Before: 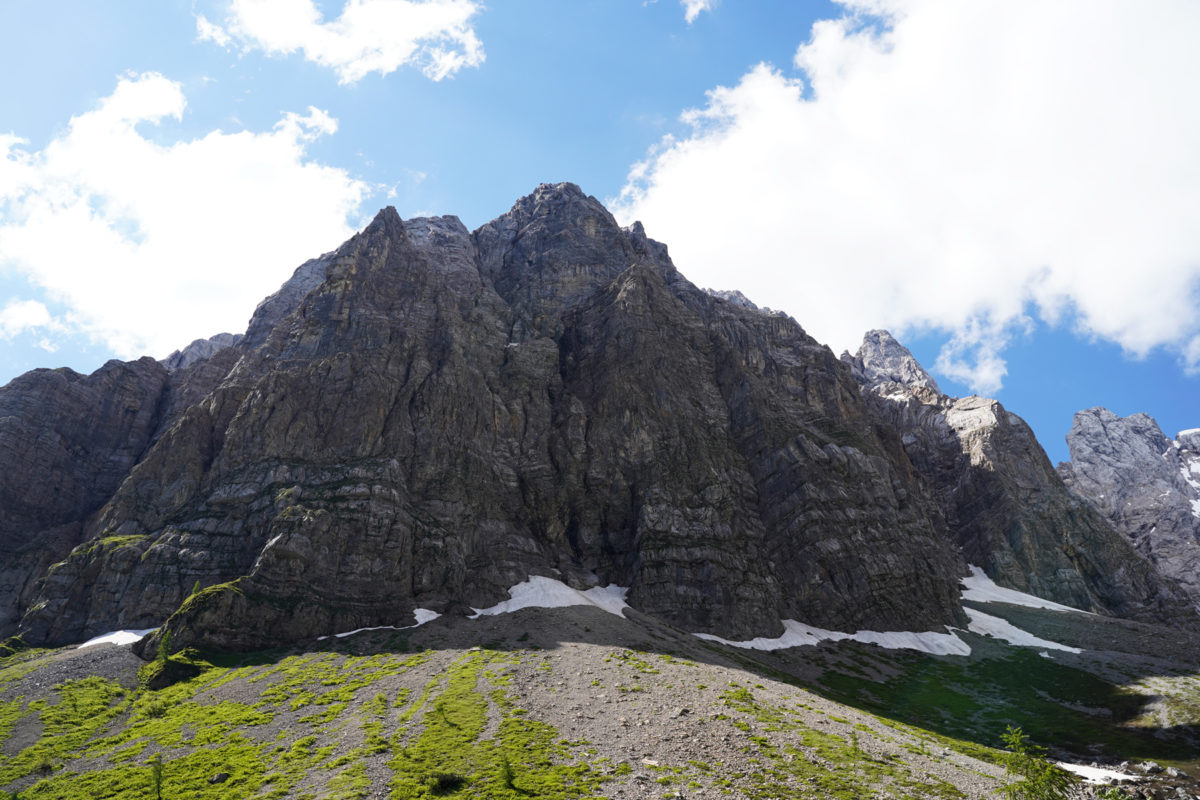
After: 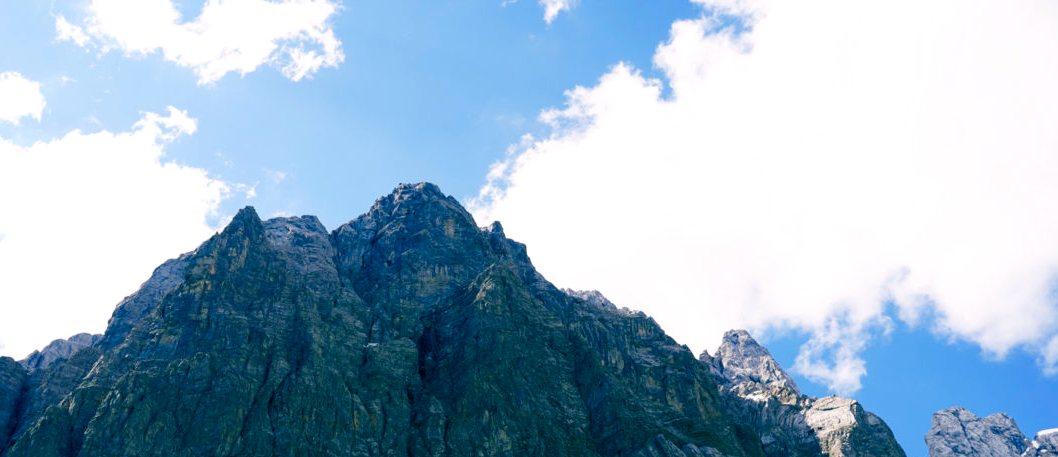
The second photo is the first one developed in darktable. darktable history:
crop and rotate: left 11.812%, bottom 42.776%
color balance rgb: shadows lift › luminance -28.76%, shadows lift › chroma 10%, shadows lift › hue 230°, power › chroma 0.5%, power › hue 215°, highlights gain › luminance 7.14%, highlights gain › chroma 1%, highlights gain › hue 50°, global offset › luminance -0.29%, global offset › hue 260°, perceptual saturation grading › global saturation 20%, perceptual saturation grading › highlights -13.92%, perceptual saturation grading › shadows 50%
